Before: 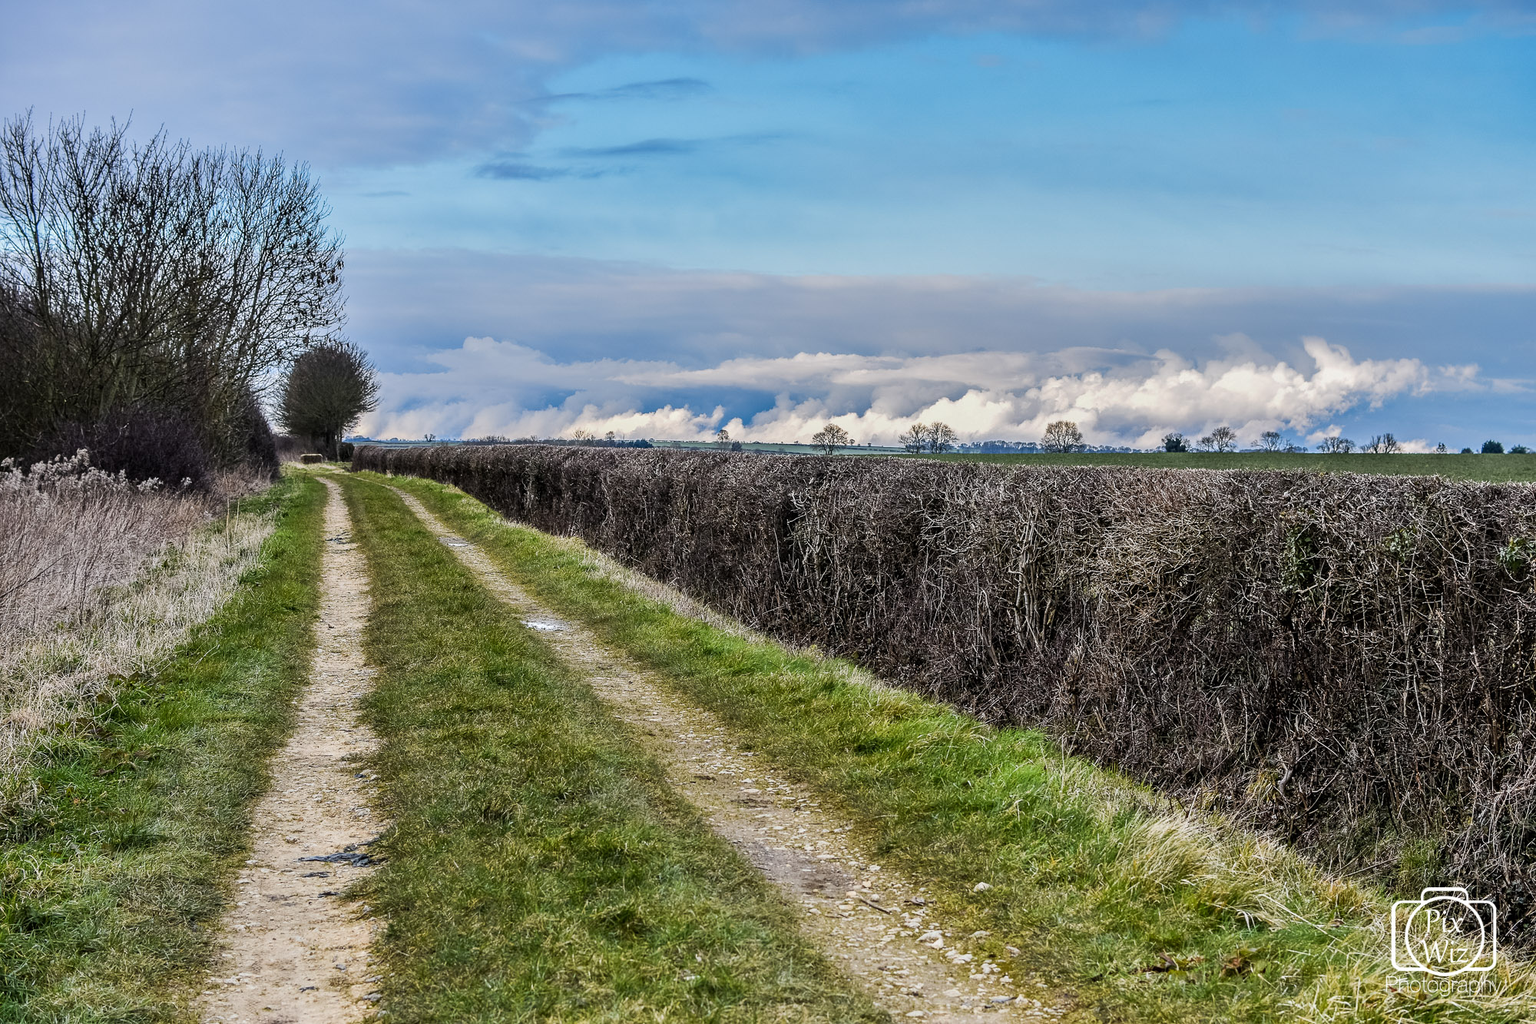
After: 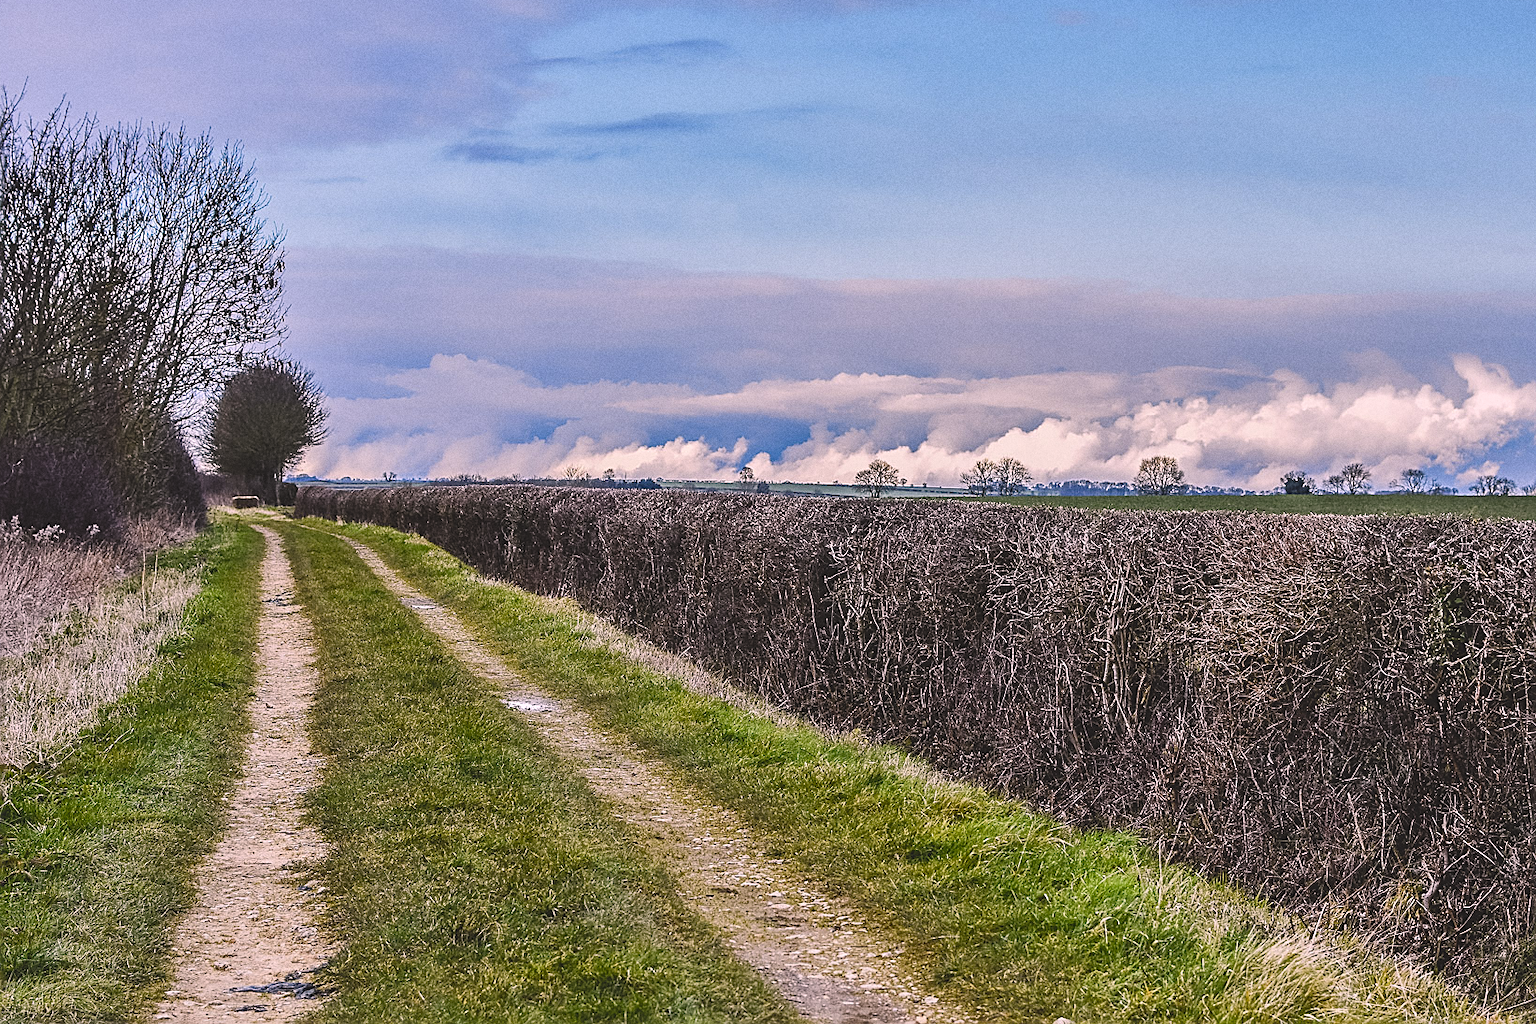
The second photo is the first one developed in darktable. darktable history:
crop and rotate: left 7.196%, top 4.574%, right 10.605%, bottom 13.178%
color balance rgb: perceptual saturation grading › global saturation 20%, perceptual saturation grading › highlights -25%, perceptual saturation grading › shadows 25%
exposure: black level correction -0.015, compensate highlight preservation false
color correction: highlights a* 12.23, highlights b* 5.41
grain: coarseness 0.09 ISO
white balance: red 0.967, blue 1.049
sharpen: on, module defaults
